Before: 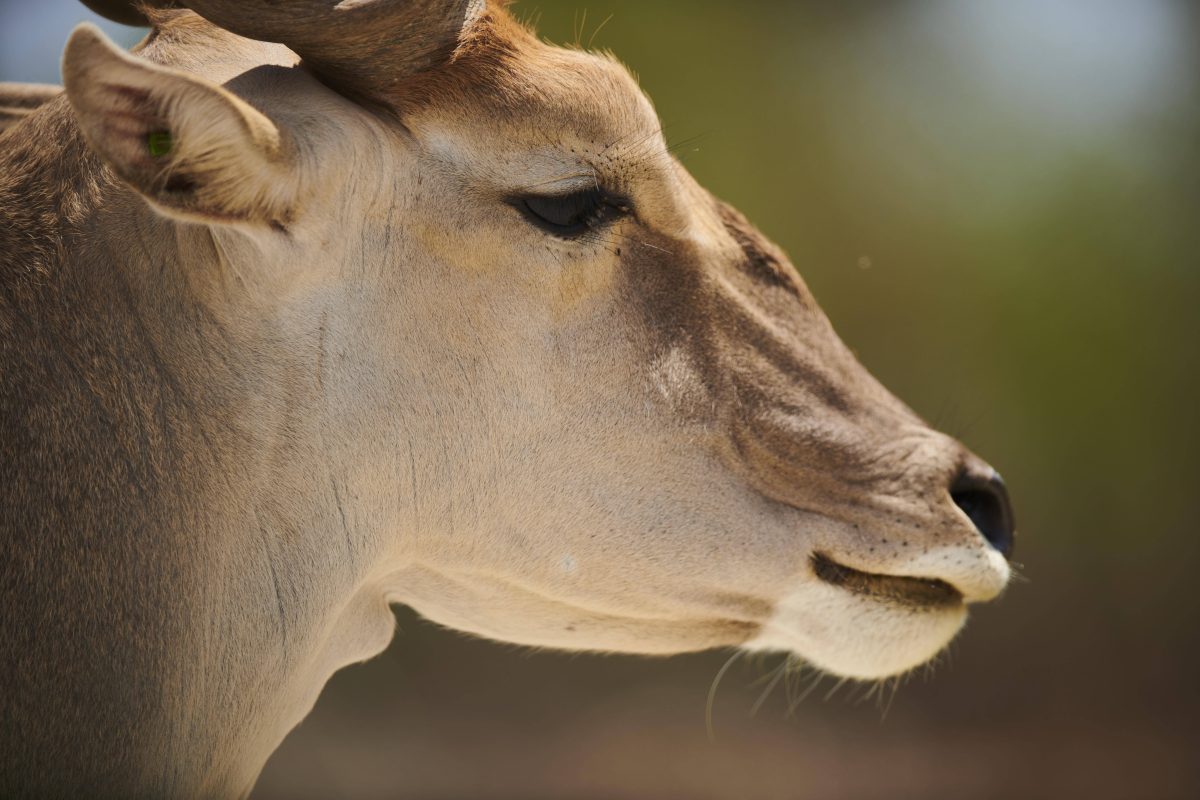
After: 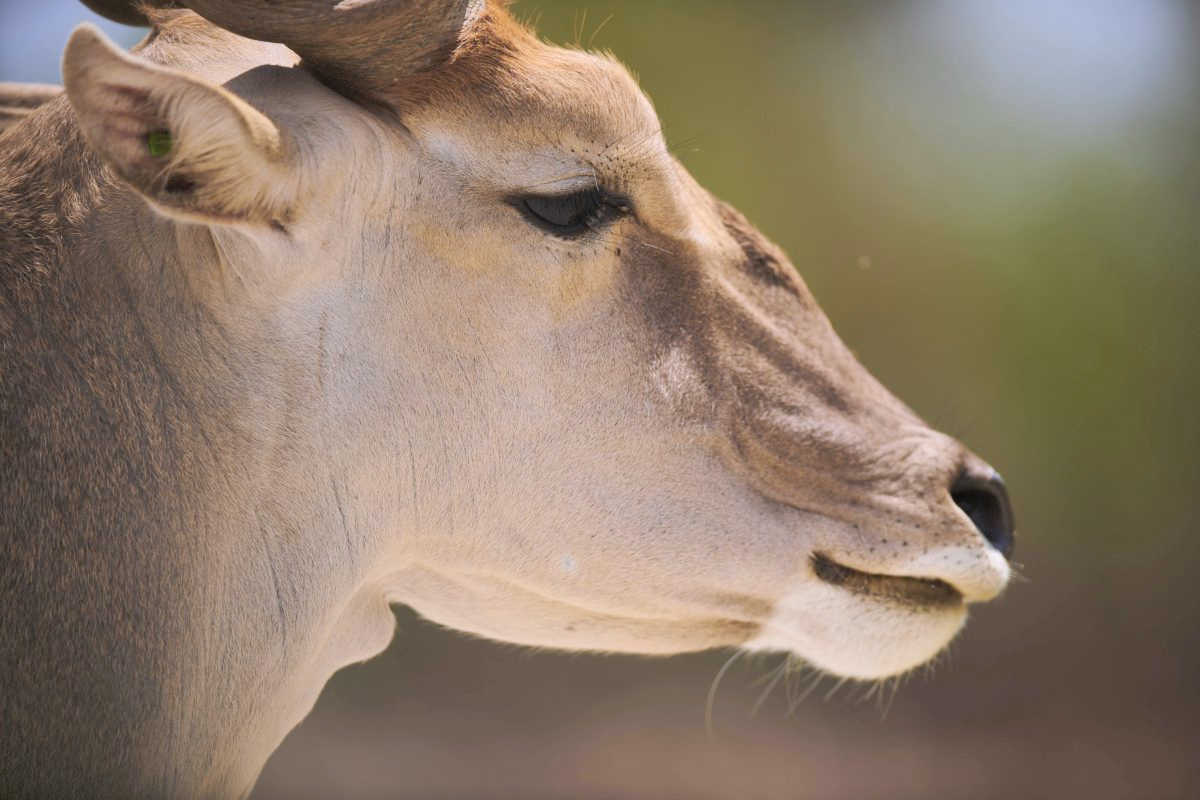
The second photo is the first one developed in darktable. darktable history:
white balance: red 1.004, blue 1.096
contrast brightness saturation: brightness 0.15
